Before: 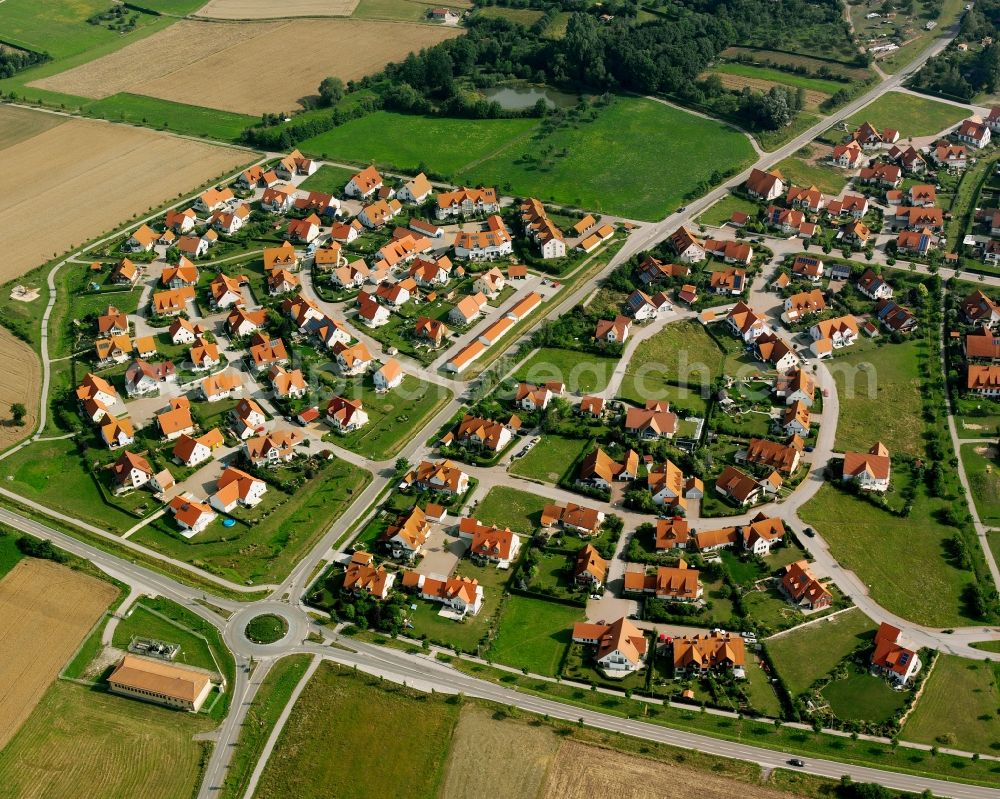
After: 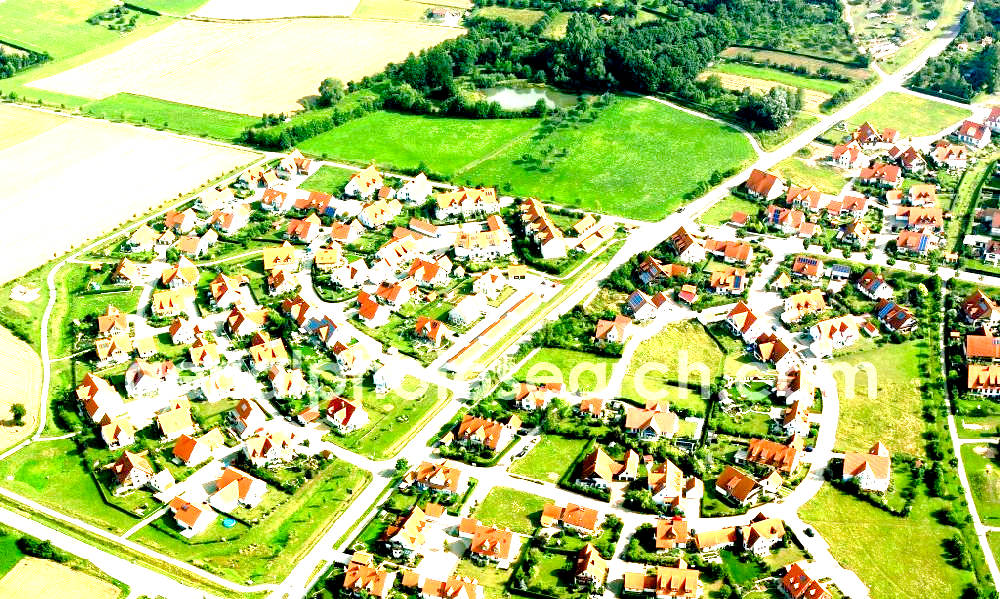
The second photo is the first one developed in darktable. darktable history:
color balance rgb: linear chroma grading › global chroma 14.492%, perceptual saturation grading › global saturation 24.917%, perceptual saturation grading › highlights -50.029%, perceptual saturation grading › shadows 30.611%, perceptual brilliance grading › global brilliance 9.783%, perceptual brilliance grading › shadows 15.385%
exposure: black level correction 0.005, exposure 2.085 EV, compensate highlight preservation false
crop: bottom 24.985%
